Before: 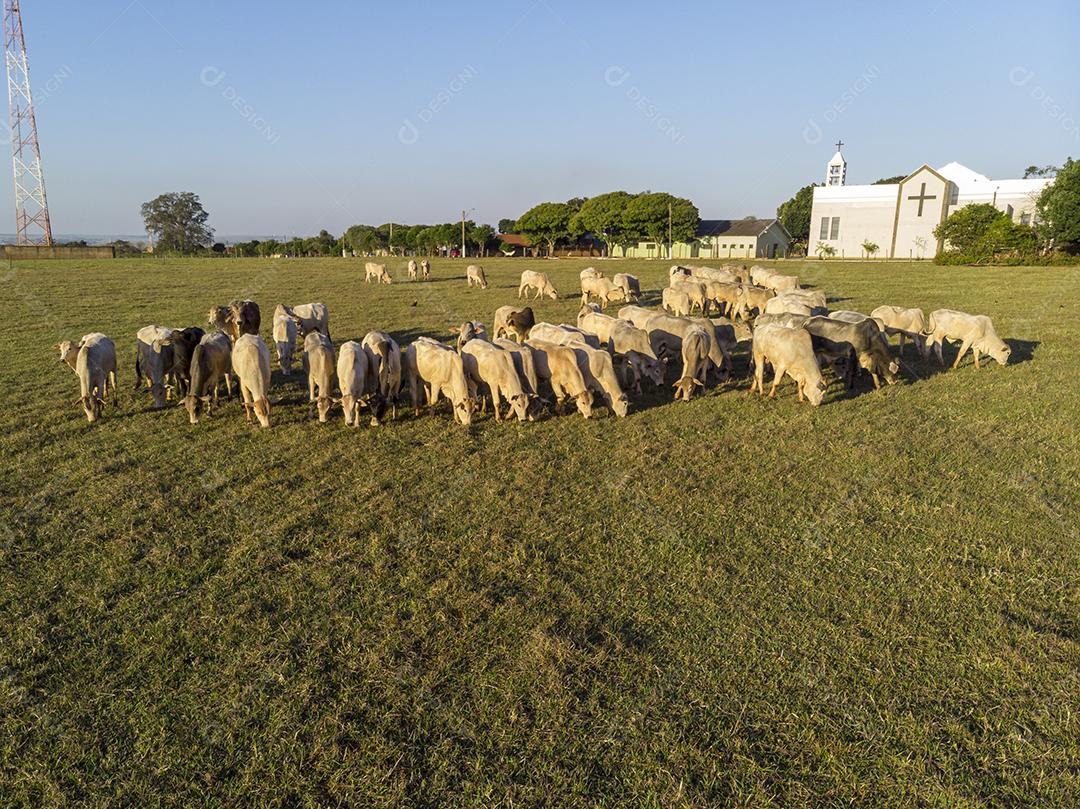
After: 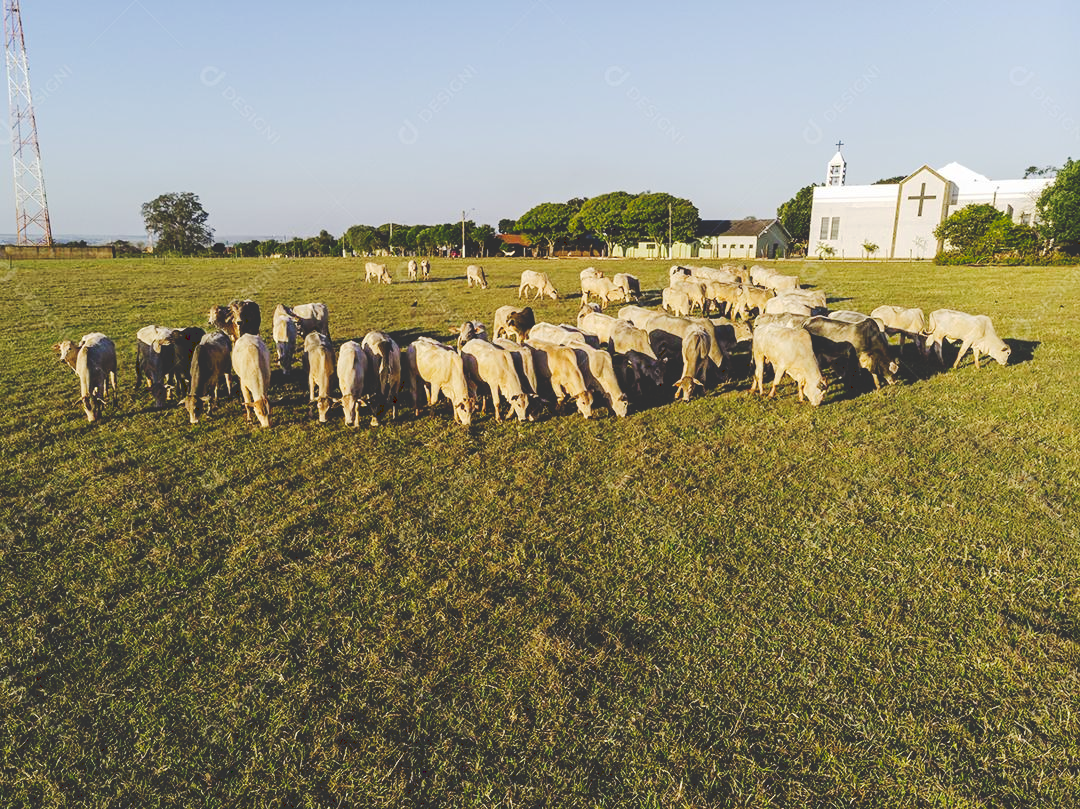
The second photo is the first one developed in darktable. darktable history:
tone curve: curves: ch0 [(0, 0) (0.003, 0.195) (0.011, 0.196) (0.025, 0.196) (0.044, 0.196) (0.069, 0.196) (0.1, 0.196) (0.136, 0.197) (0.177, 0.207) (0.224, 0.224) (0.277, 0.268) (0.335, 0.336) (0.399, 0.424) (0.468, 0.533) (0.543, 0.632) (0.623, 0.715) (0.709, 0.789) (0.801, 0.85) (0.898, 0.906) (1, 1)], preserve colors none
